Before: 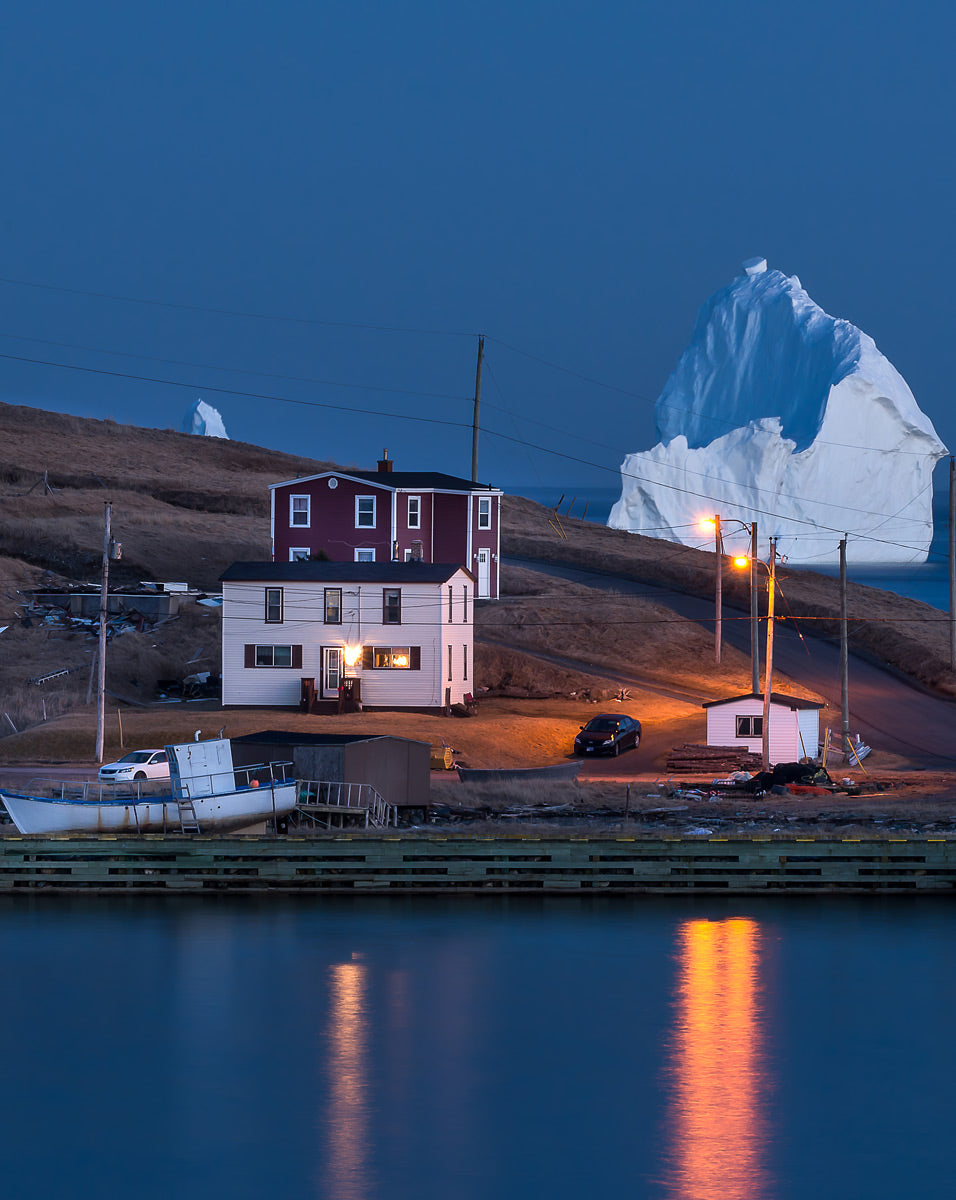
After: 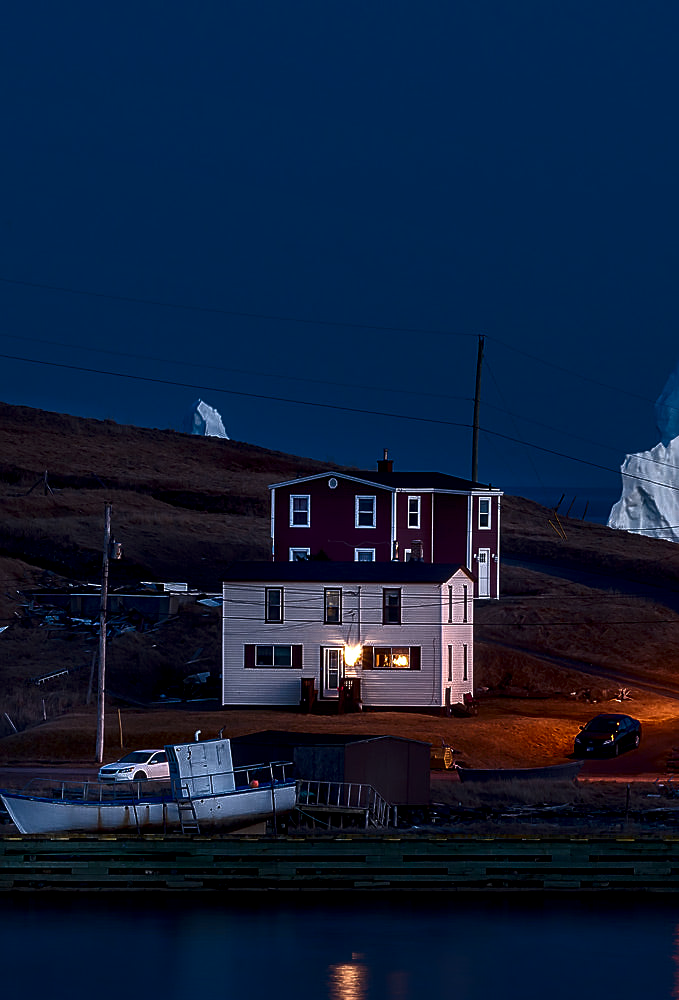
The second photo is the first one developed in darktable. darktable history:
contrast brightness saturation: contrast 0.21, brightness -0.11, saturation 0.21
base curve: curves: ch0 [(0, 0) (0.74, 0.67) (1, 1)]
crop: right 28.885%, bottom 16.626%
sharpen: on, module defaults
rgb curve: curves: ch0 [(0, 0) (0.415, 0.237) (1, 1)]
local contrast: detail 150%
